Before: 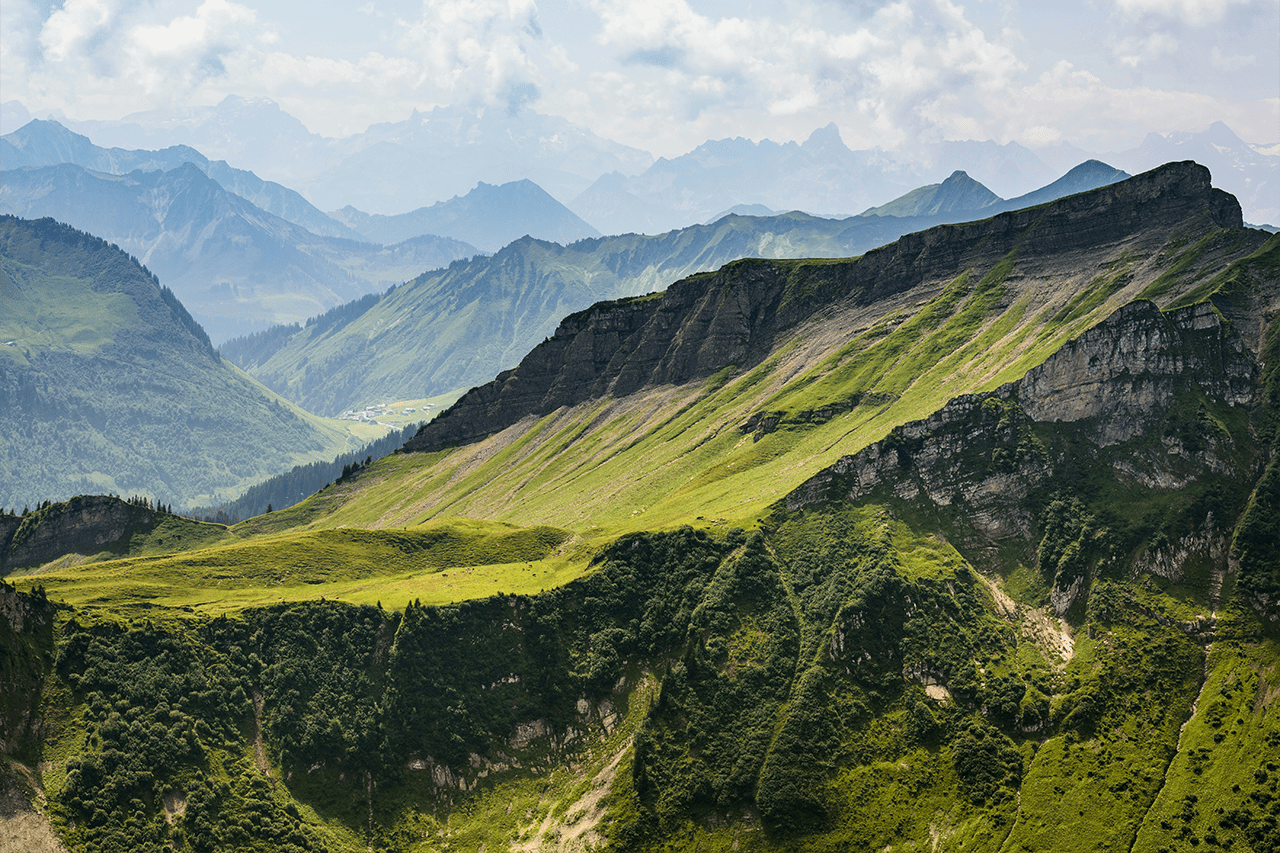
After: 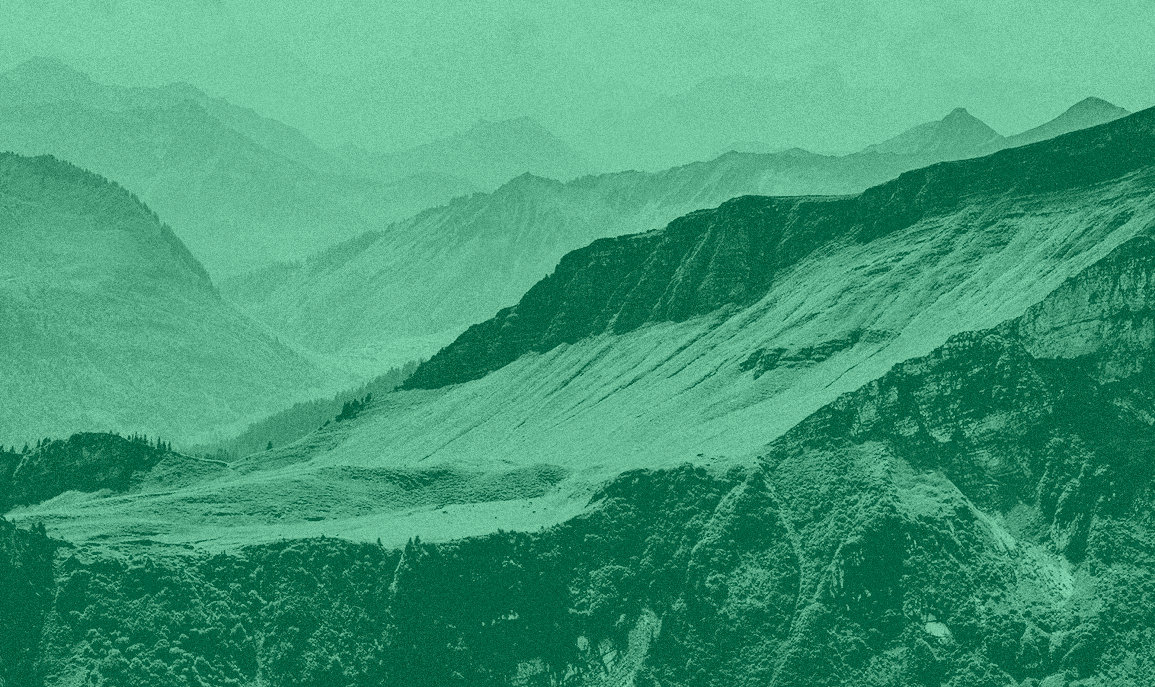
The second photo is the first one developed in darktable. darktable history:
crop: top 7.49%, right 9.717%, bottom 11.943%
filmic rgb: black relative exposure -2.85 EV, white relative exposure 4.56 EV, hardness 1.77, contrast 1.25, preserve chrominance no, color science v5 (2021)
grain: coarseness 0.09 ISO, strength 40%
color balance rgb: shadows lift › chroma 11.71%, shadows lift › hue 133.46°, power › chroma 2.15%, power › hue 166.83°, highlights gain › chroma 4%, highlights gain › hue 200.2°, perceptual saturation grading › global saturation 18.05%
colorize: hue 147.6°, saturation 65%, lightness 21.64%
